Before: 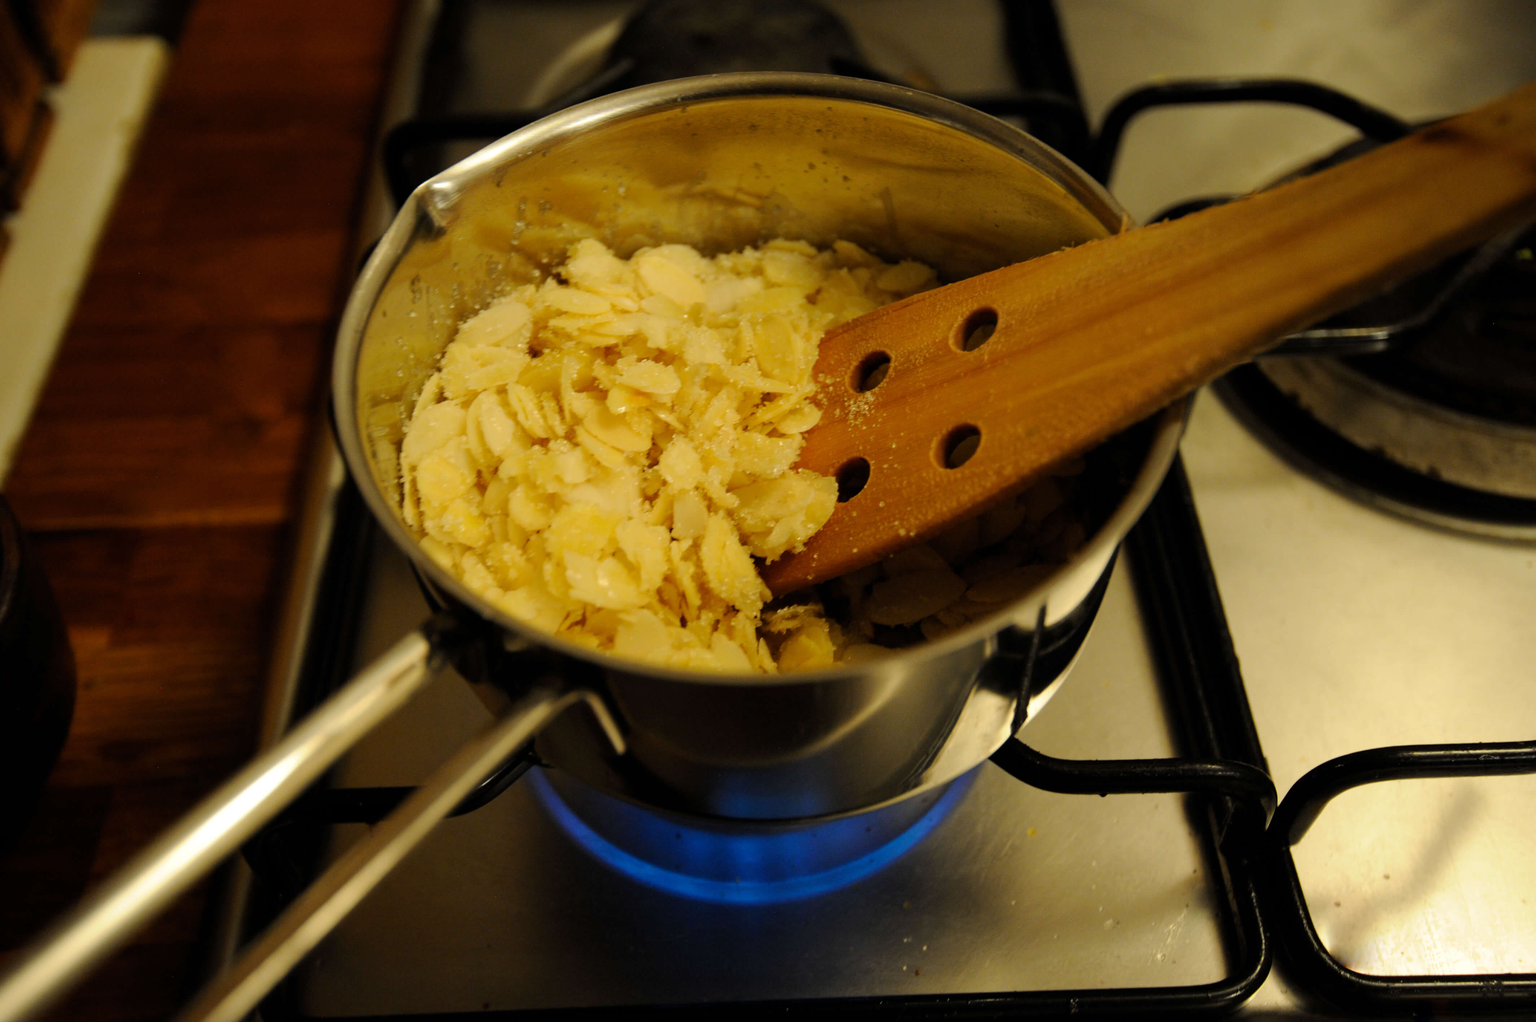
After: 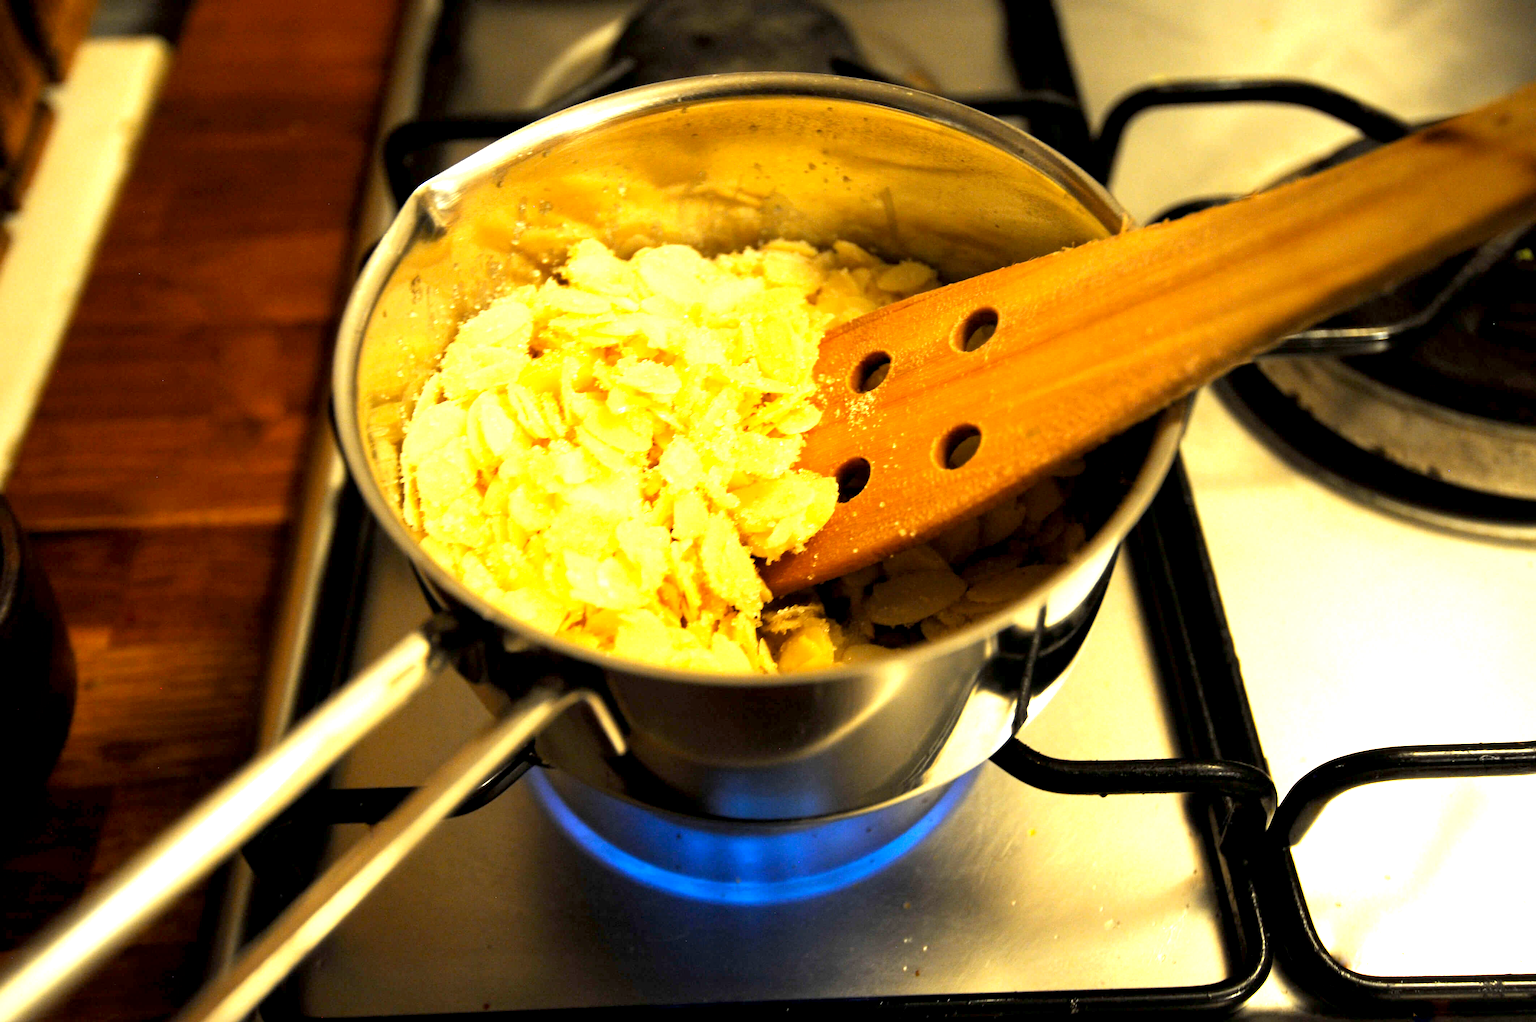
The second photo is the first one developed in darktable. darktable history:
exposure: black level correction 0.001, exposure 1.833 EV, compensate highlight preservation false
